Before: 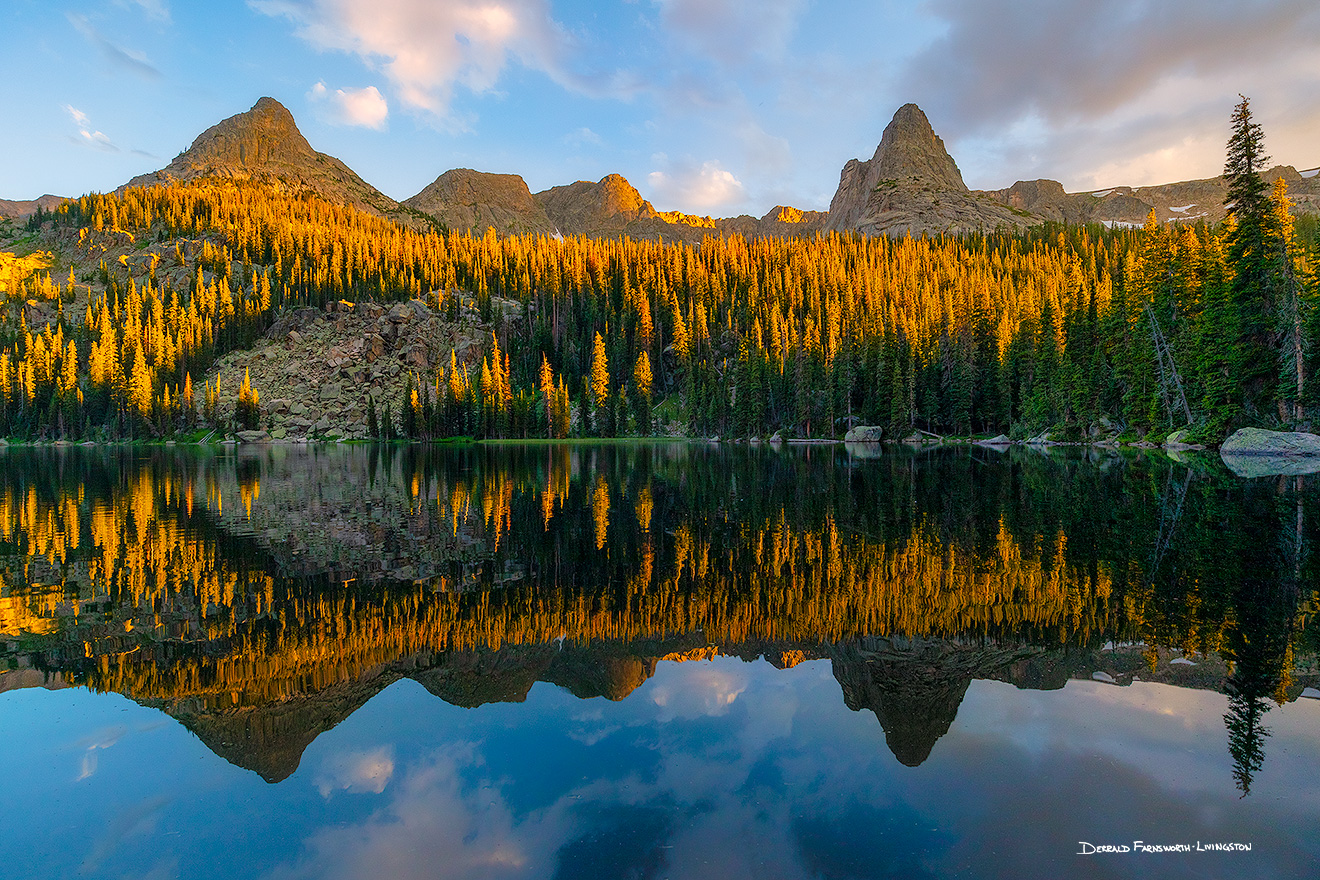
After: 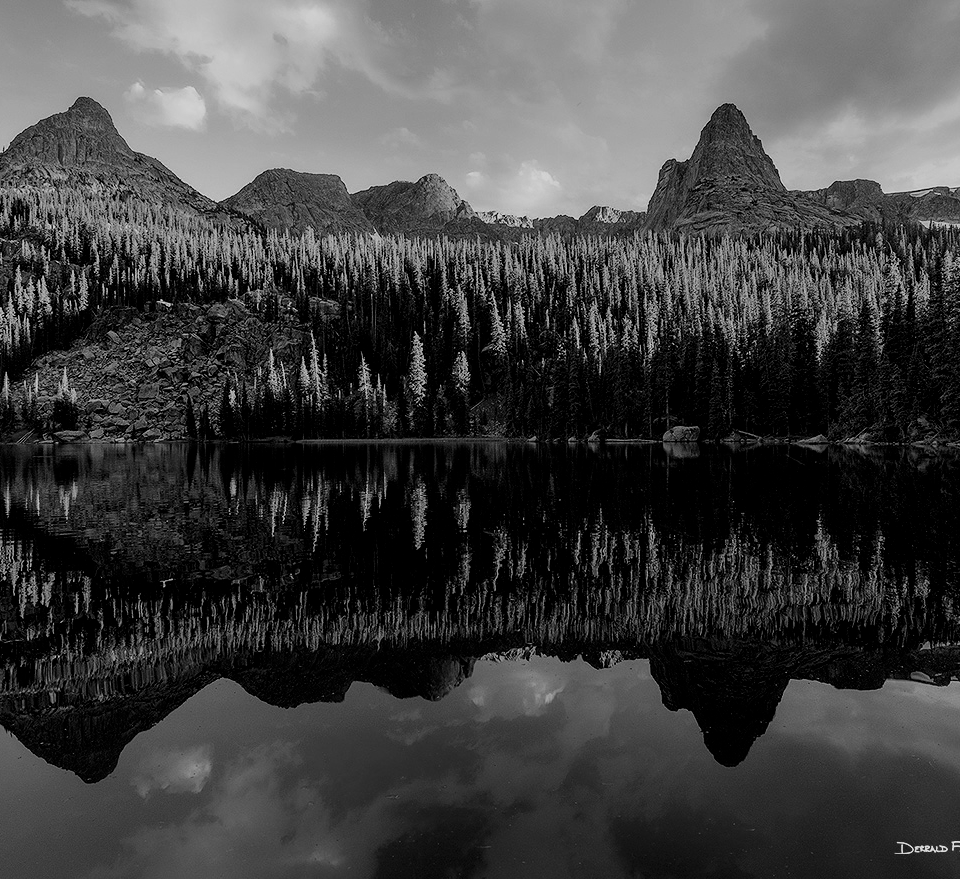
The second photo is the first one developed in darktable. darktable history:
crop: left 13.829%, right 13.391%
contrast brightness saturation: contrast 0.134, brightness -0.229, saturation 0.146
filmic rgb: black relative exposure -5.09 EV, white relative exposure 3.51 EV, hardness 3.17, contrast 1.199, highlights saturation mix -49.31%, add noise in highlights 0.001, preserve chrominance max RGB, color science v3 (2019), use custom middle-gray values true, contrast in highlights soft
